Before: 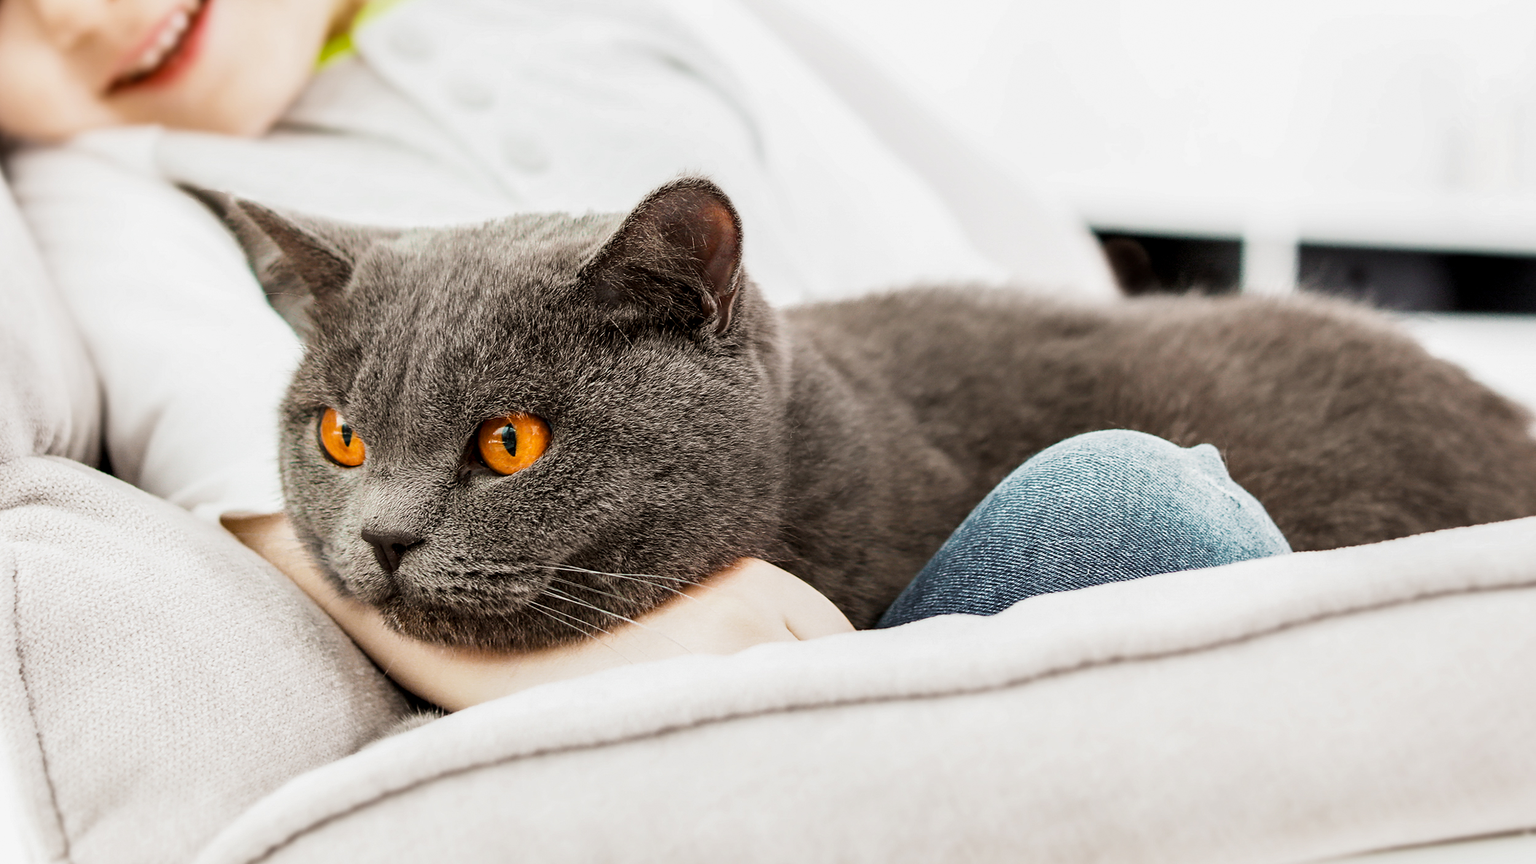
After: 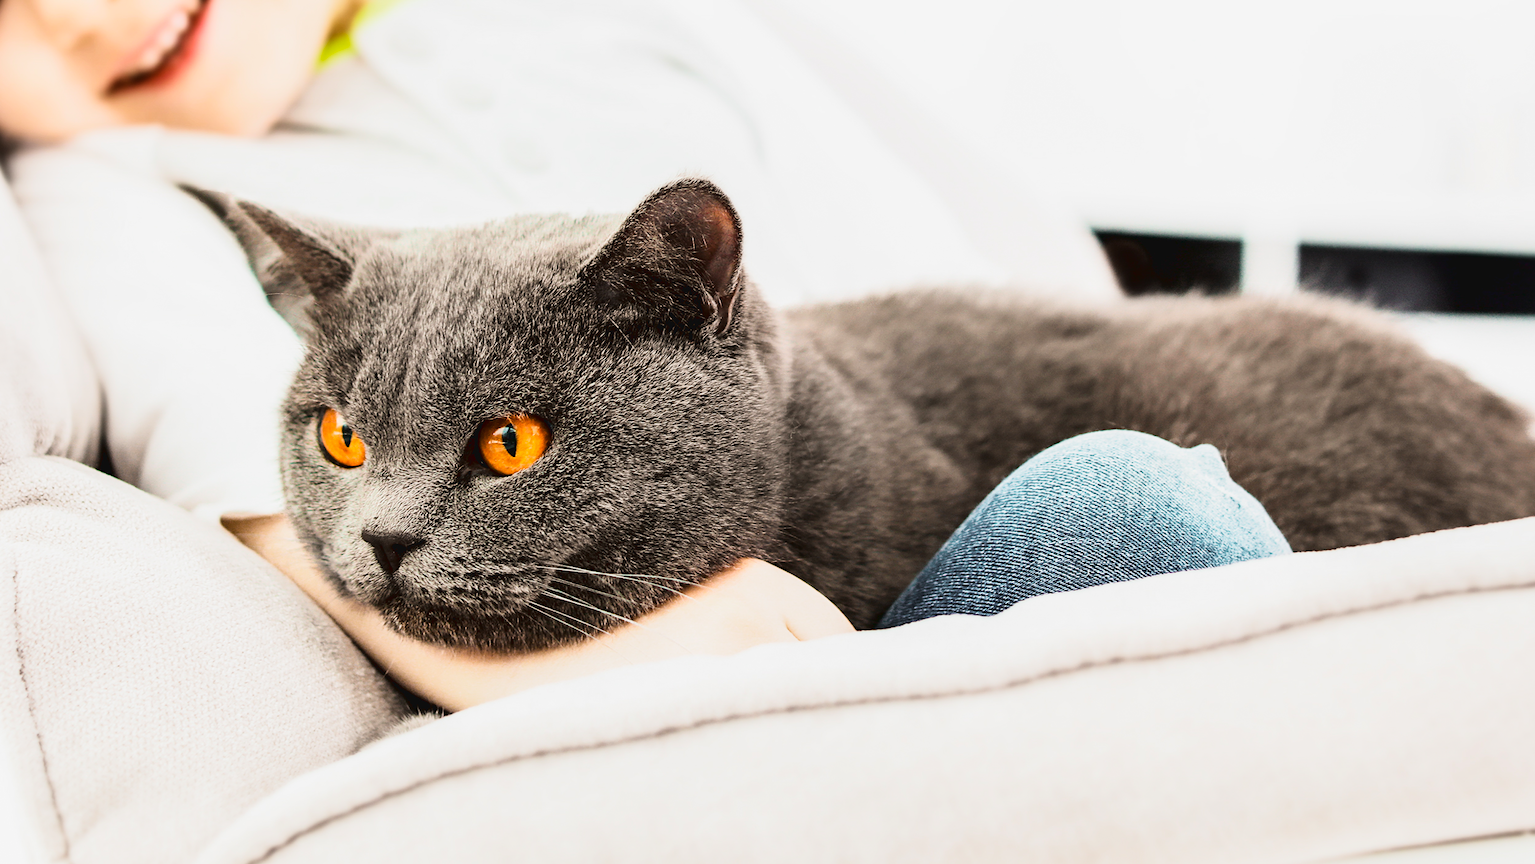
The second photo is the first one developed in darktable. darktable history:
tone curve: curves: ch0 [(0, 0.036) (0.037, 0.042) (0.167, 0.143) (0.433, 0.502) (0.531, 0.637) (0.696, 0.825) (0.856, 0.92) (1, 0.98)]; ch1 [(0, 0) (0.424, 0.383) (0.482, 0.459) (0.501, 0.5) (0.522, 0.526) (0.559, 0.563) (0.604, 0.646) (0.715, 0.729) (1, 1)]; ch2 [(0, 0) (0.369, 0.388) (0.45, 0.48) (0.499, 0.502) (0.504, 0.504) (0.512, 0.526) (0.581, 0.595) (0.708, 0.786) (1, 1)], color space Lab, linked channels, preserve colors none
